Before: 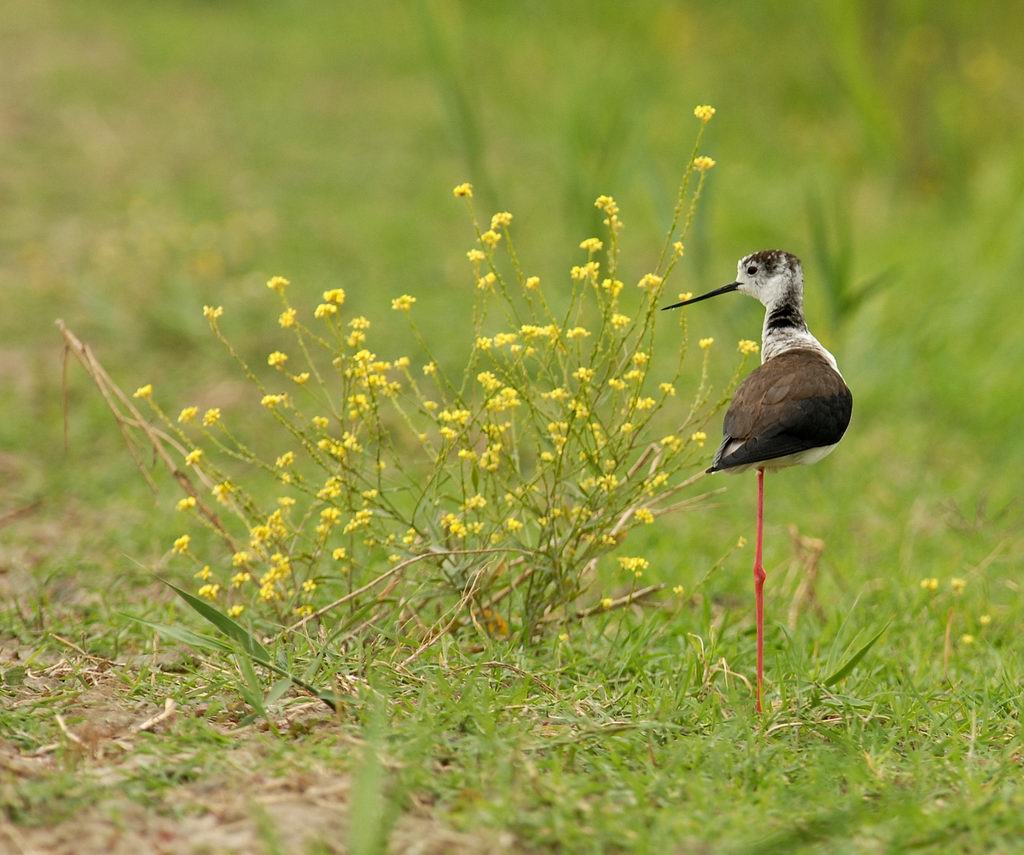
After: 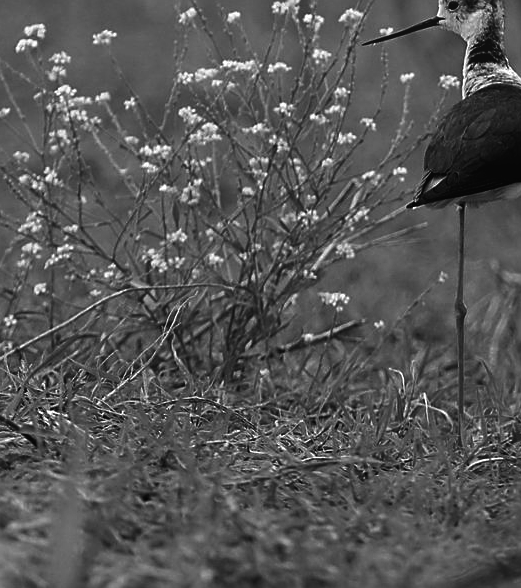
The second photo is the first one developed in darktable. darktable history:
contrast brightness saturation: brightness -0.52
base curve: curves: ch0 [(0, 0) (0.303, 0.277) (1, 1)]
bloom: on, module defaults
crop and rotate: left 29.237%, top 31.152%, right 19.807%
sharpen: on, module defaults
monochrome: on, module defaults
